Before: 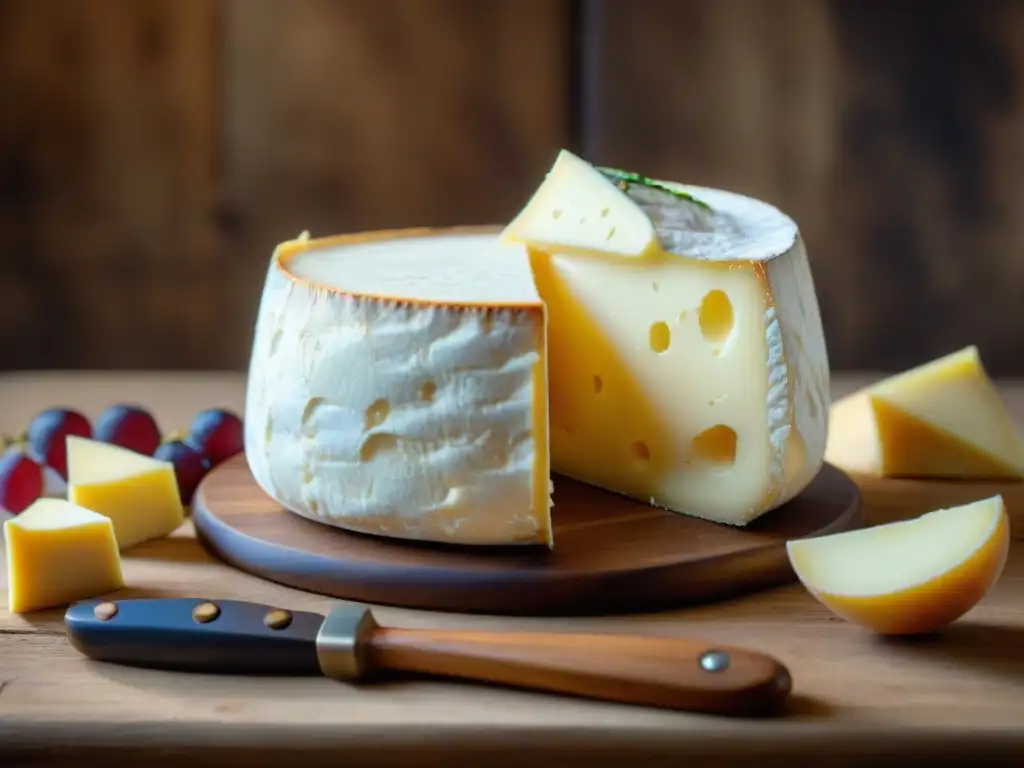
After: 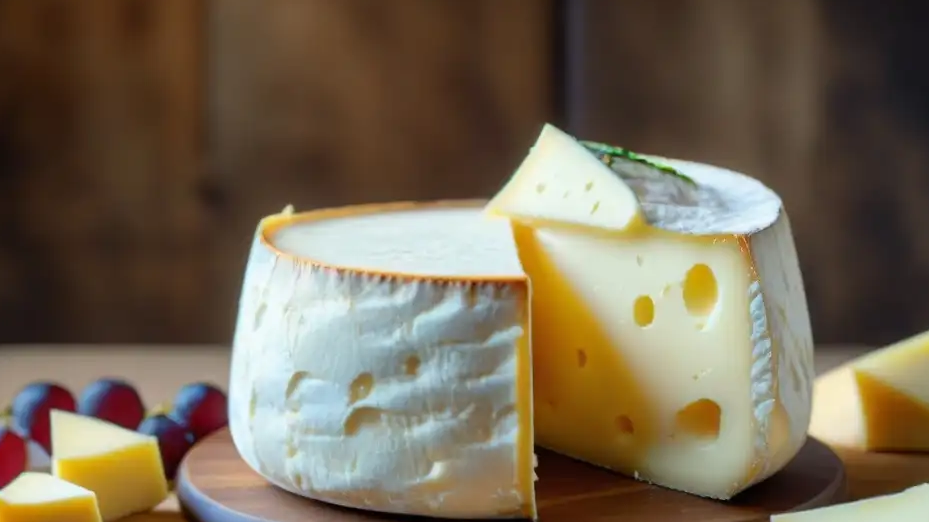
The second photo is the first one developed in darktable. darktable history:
crop: left 1.563%, top 3.462%, right 7.624%, bottom 28.448%
